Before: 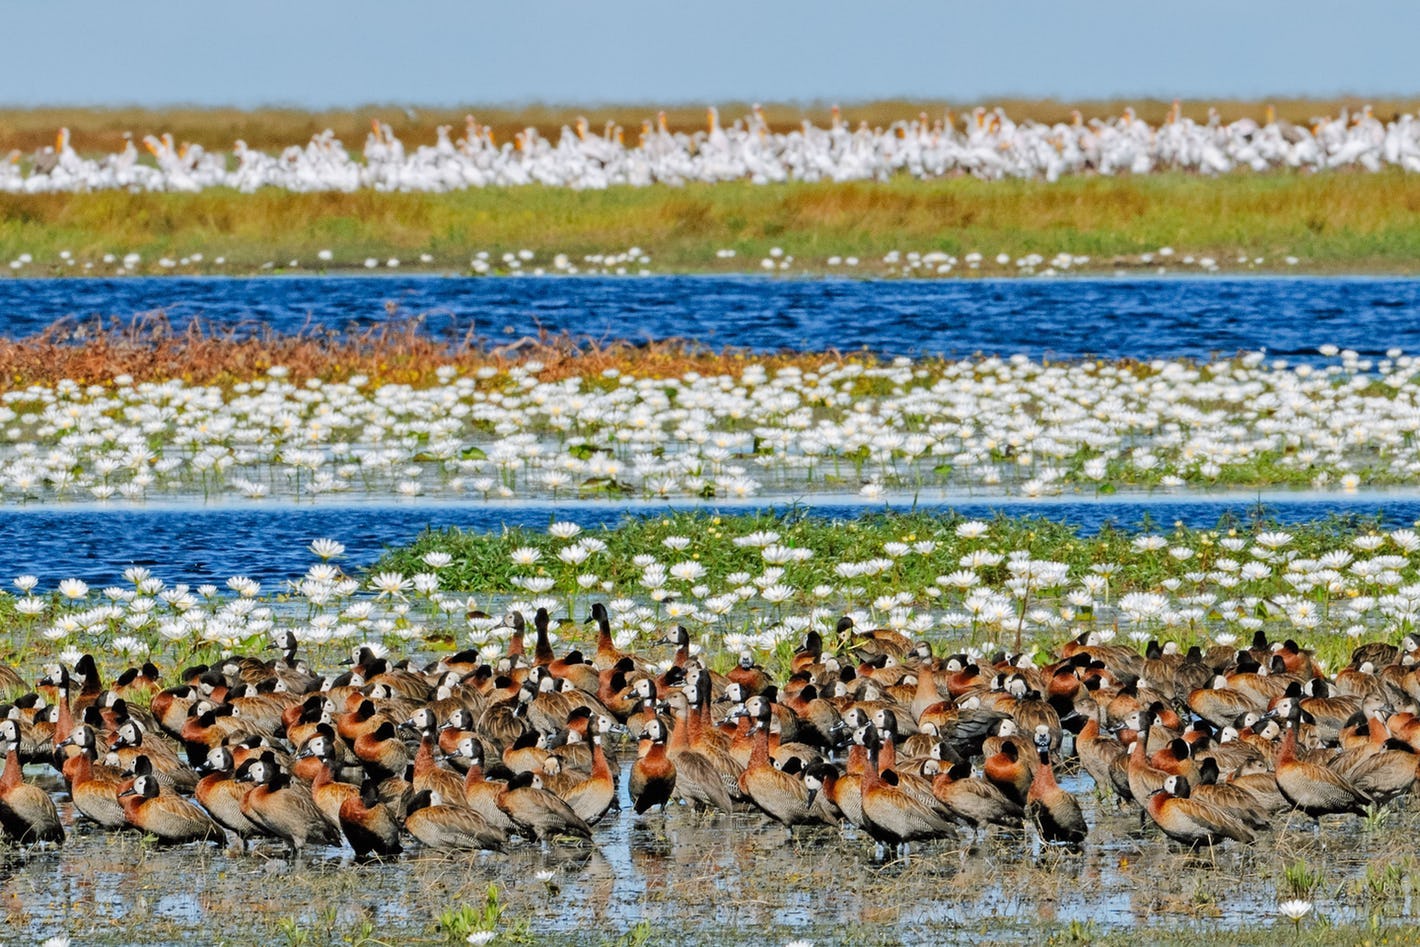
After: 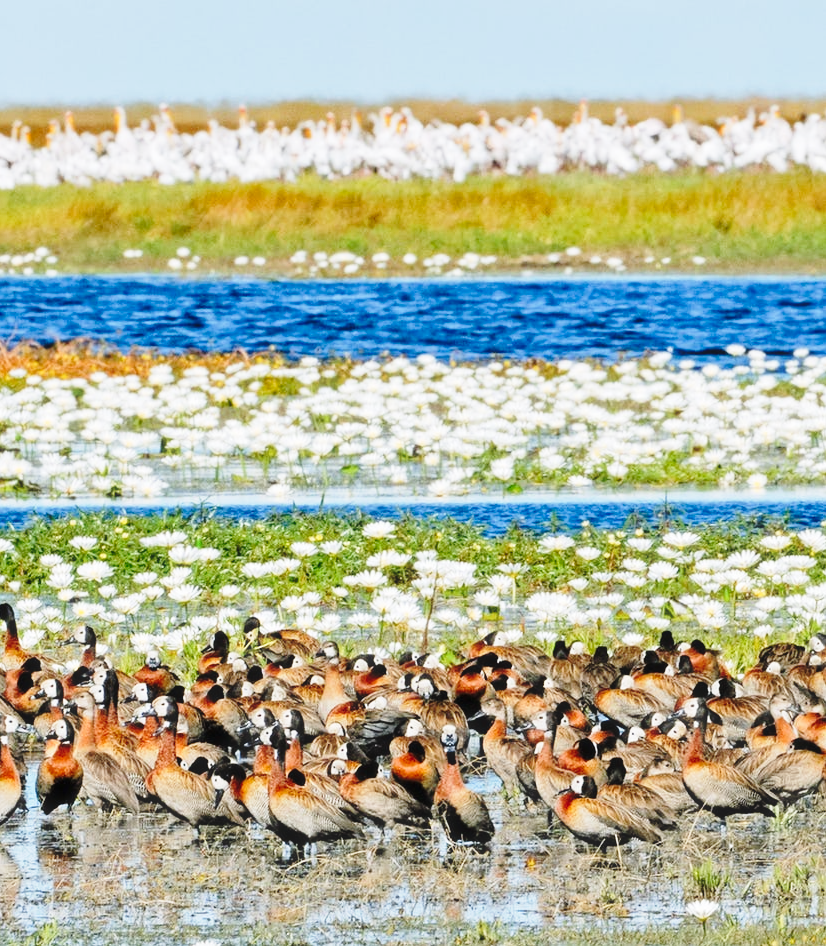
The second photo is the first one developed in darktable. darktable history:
haze removal: strength -0.057, compatibility mode true, adaptive false
crop: left 41.831%
base curve: curves: ch0 [(0, 0) (0.028, 0.03) (0.121, 0.232) (0.46, 0.748) (0.859, 0.968) (1, 1)], preserve colors none
